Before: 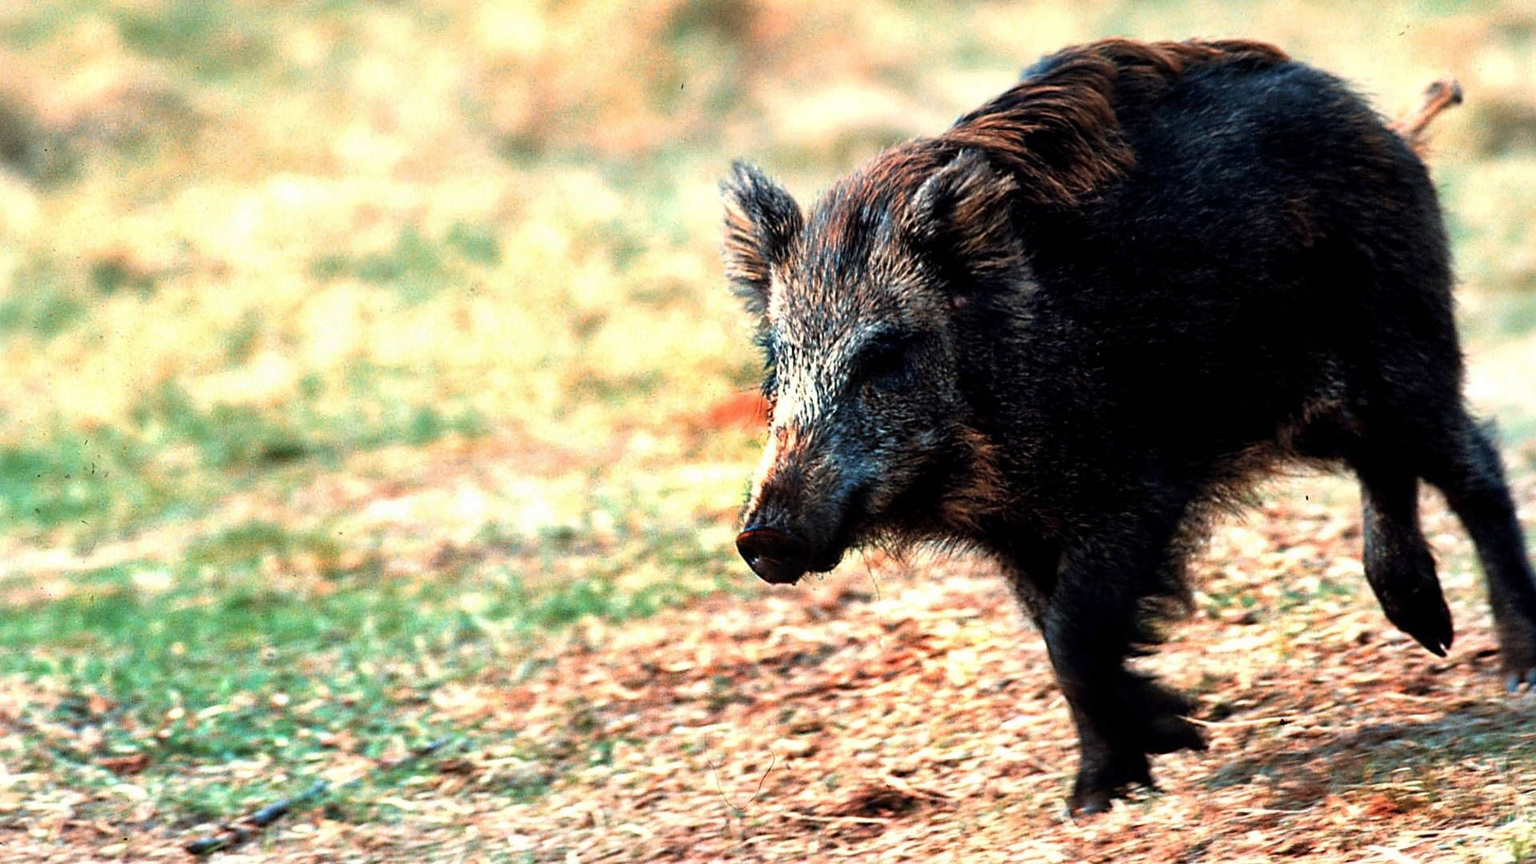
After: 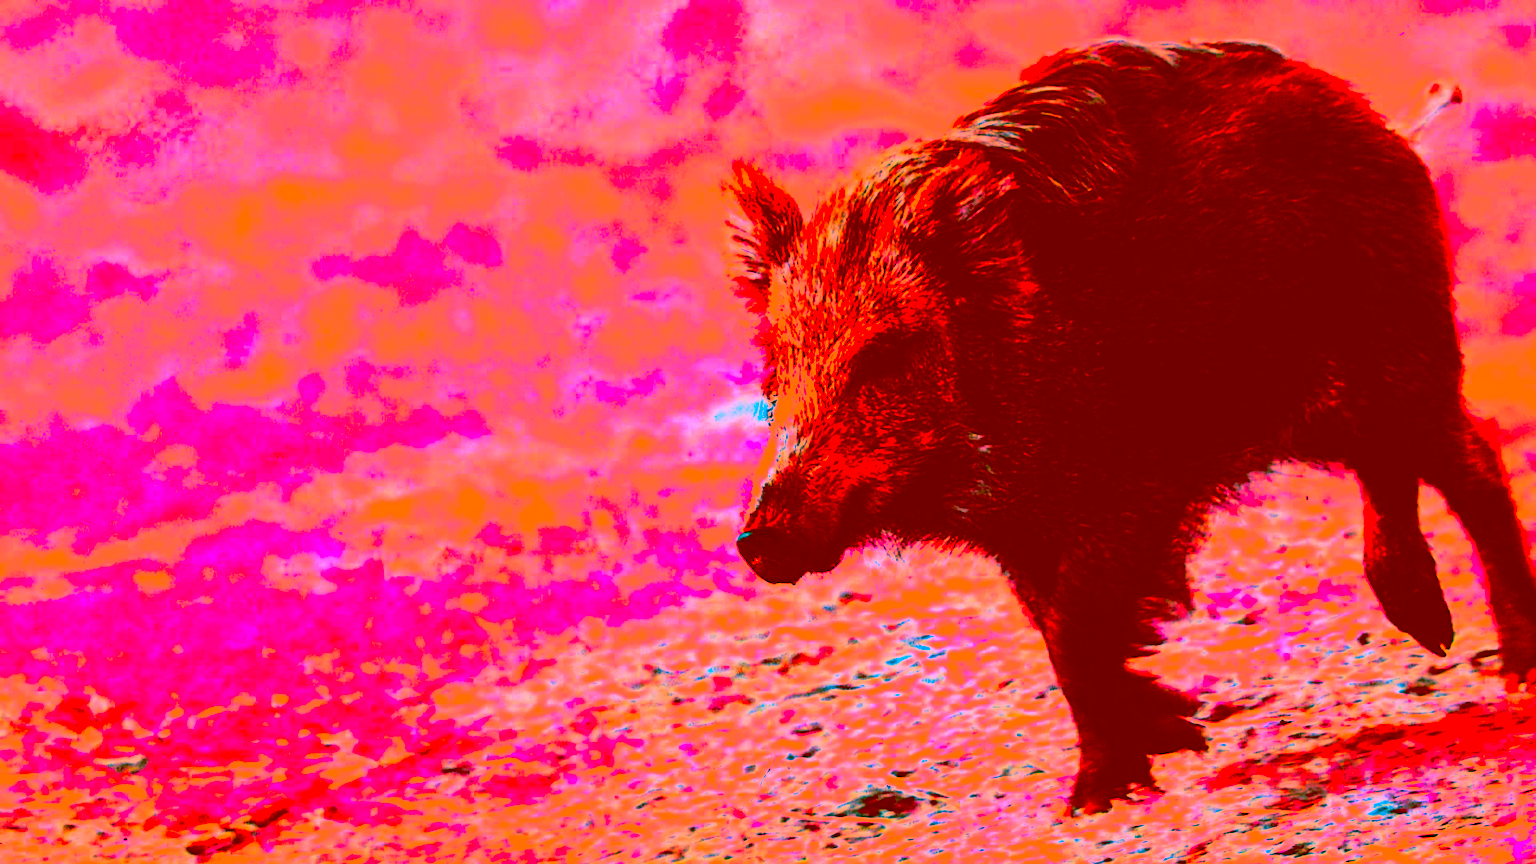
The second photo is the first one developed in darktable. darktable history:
color correction: highlights a* -39.03, highlights b* -39.21, shadows a* -39.77, shadows b* -39.85, saturation -2.94
base curve: curves: ch0 [(0, 0) (0.036, 0.037) (0.121, 0.228) (0.46, 0.76) (0.859, 0.983) (1, 1)], preserve colors none
